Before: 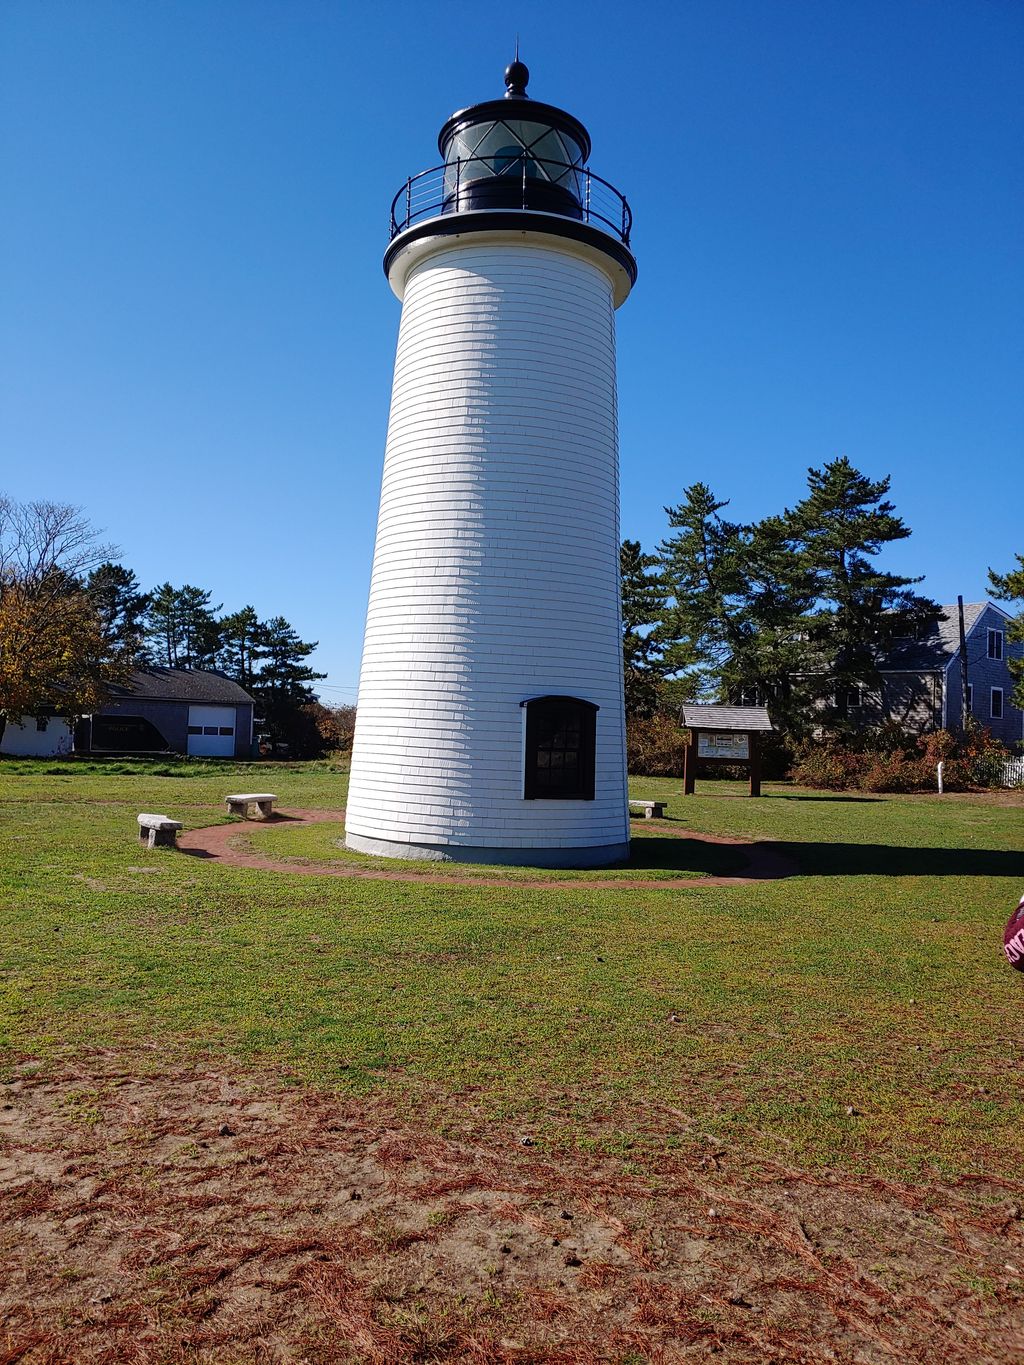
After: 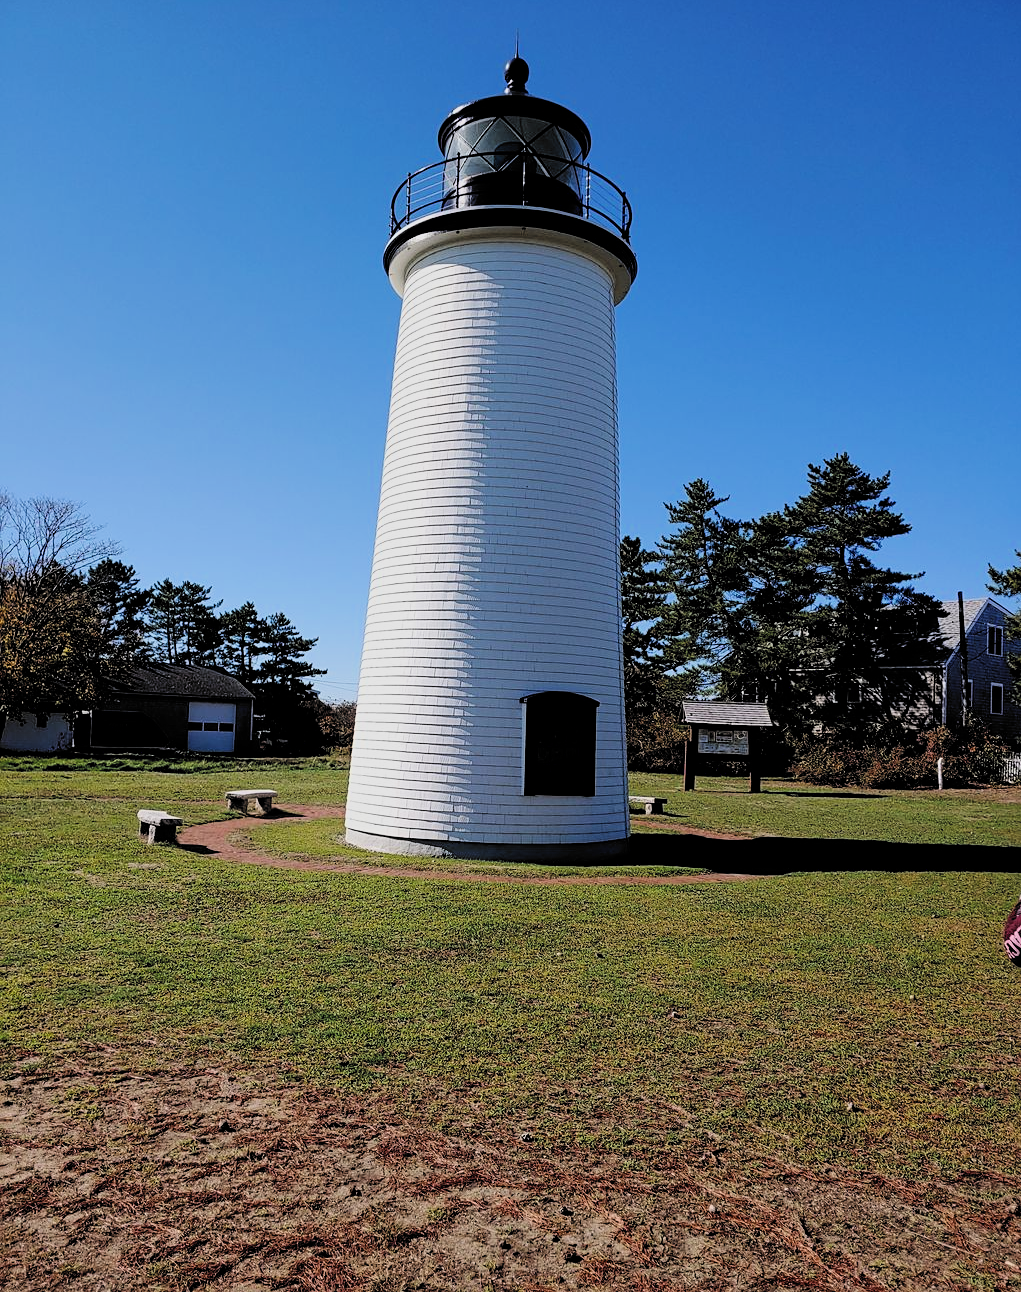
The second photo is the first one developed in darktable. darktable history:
filmic rgb: black relative exposure -5.13 EV, white relative exposure 3.98 EV, threshold 3 EV, hardness 2.88, contrast 1.298, highlights saturation mix -29.69%, color science v6 (2022), enable highlight reconstruction true
sharpen: amount 0.21
crop: top 0.297%, right 0.255%, bottom 5.029%
